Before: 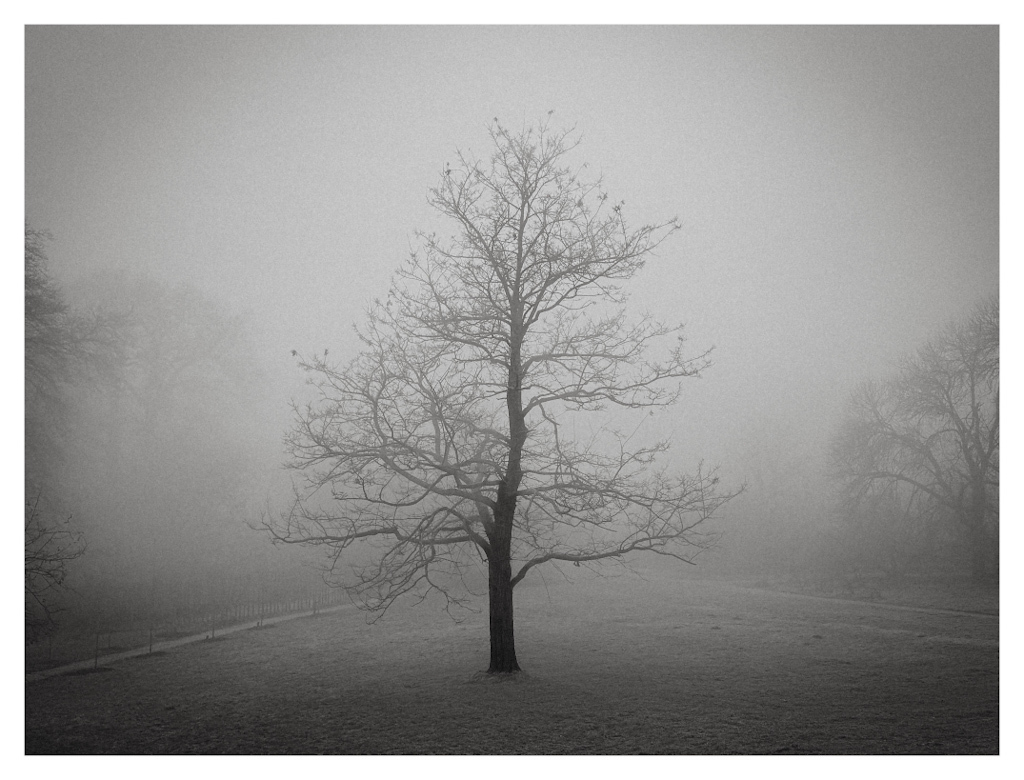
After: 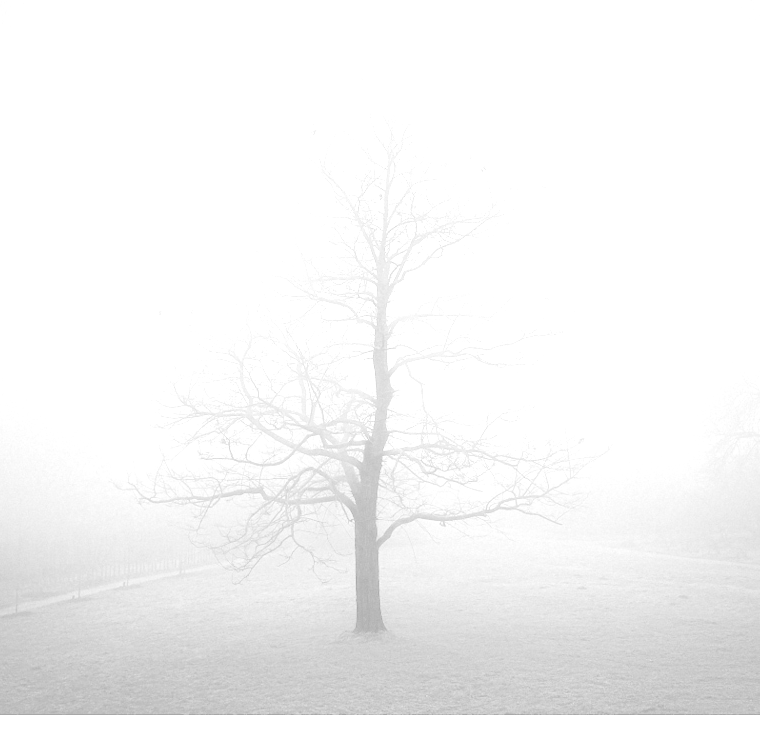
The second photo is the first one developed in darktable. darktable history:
colorize: hue 36°, saturation 71%, lightness 80.79%
crop and rotate: left 13.15%, top 5.251%, right 12.609%
monochrome: on, module defaults
exposure: exposure 0.191 EV, compensate highlight preservation false
